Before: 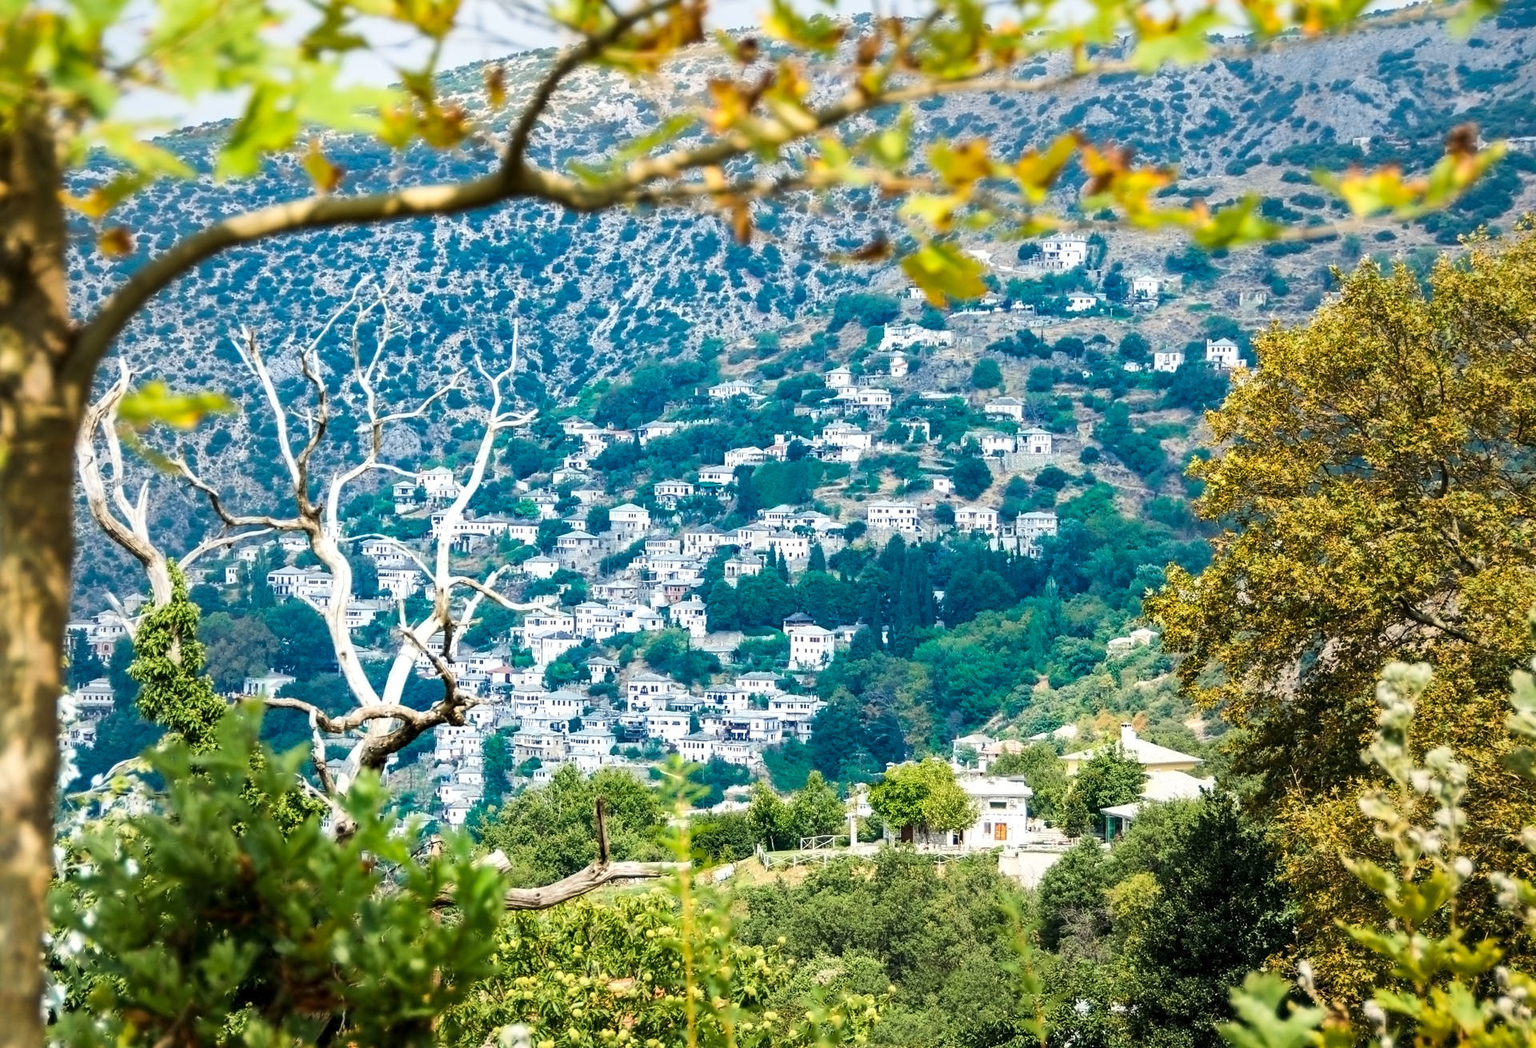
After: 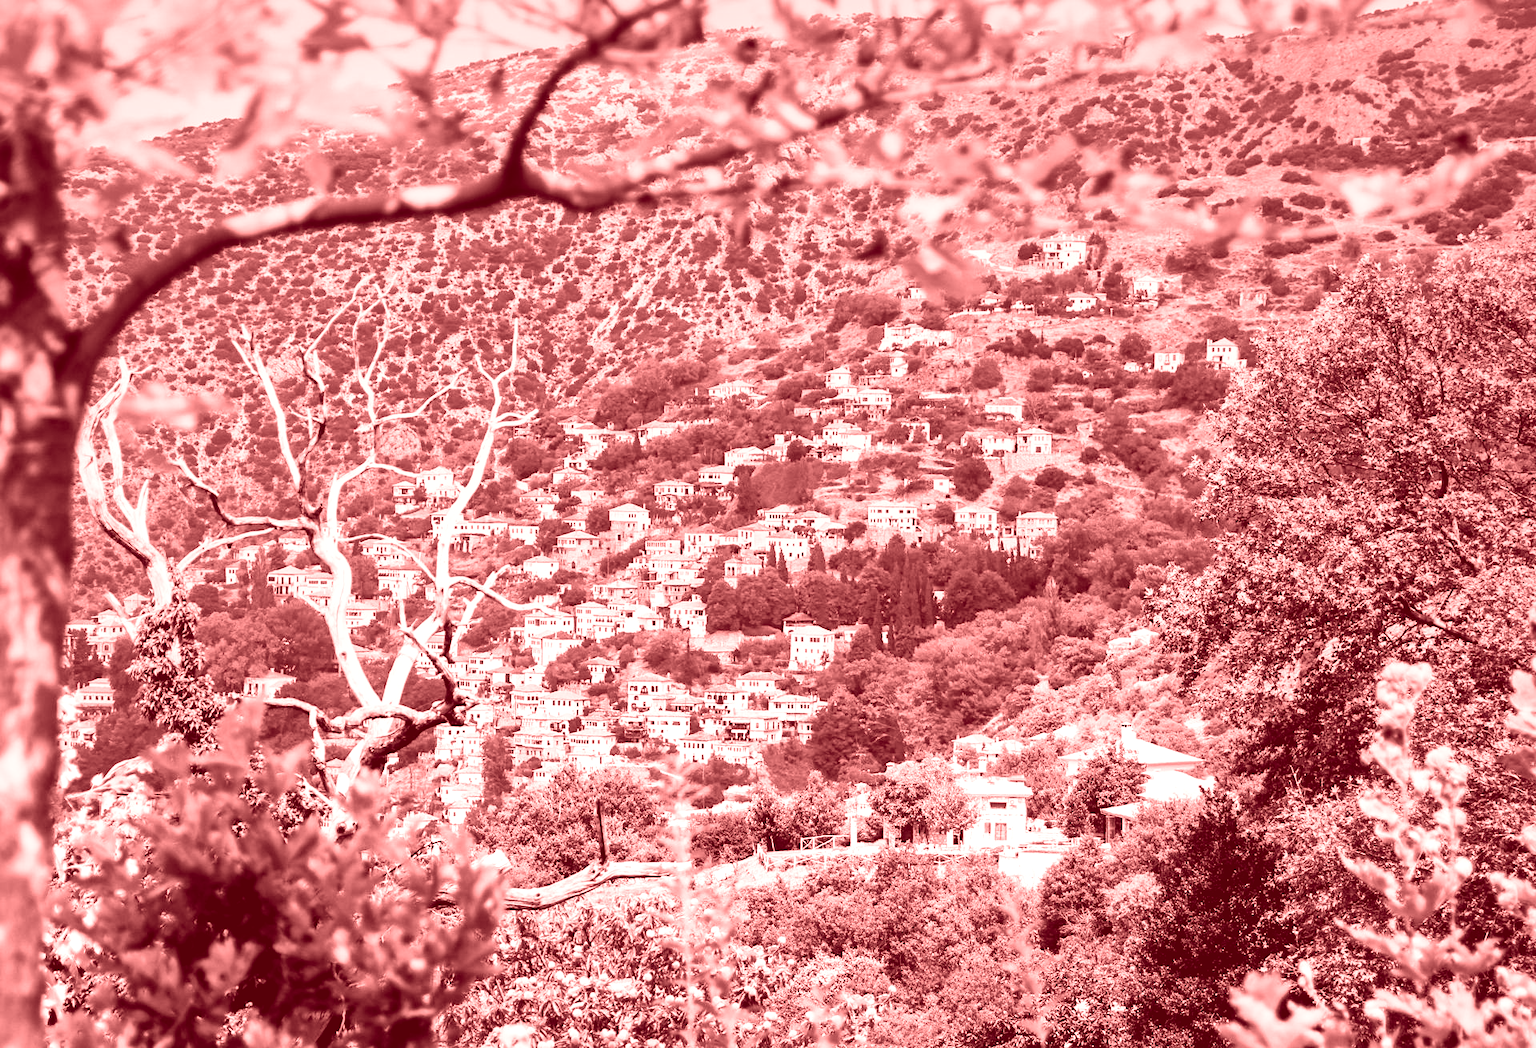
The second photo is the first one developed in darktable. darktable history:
graduated density: on, module defaults
colorize: saturation 60%, source mix 100%
tone curve: curves: ch0 [(0, 0.008) (0.107, 0.083) (0.283, 0.287) (0.461, 0.498) (0.64, 0.691) (0.822, 0.869) (0.998, 0.978)]; ch1 [(0, 0) (0.323, 0.339) (0.438, 0.422) (0.473, 0.487) (0.502, 0.502) (0.527, 0.53) (0.561, 0.583) (0.608, 0.629) (0.669, 0.704) (0.859, 0.899) (1, 1)]; ch2 [(0, 0) (0.33, 0.347) (0.421, 0.456) (0.473, 0.498) (0.502, 0.504) (0.522, 0.524) (0.549, 0.567) (0.585, 0.627) (0.676, 0.724) (1, 1)], color space Lab, independent channels, preserve colors none
local contrast: mode bilateral grid, contrast 20, coarseness 50, detail 159%, midtone range 0.2
